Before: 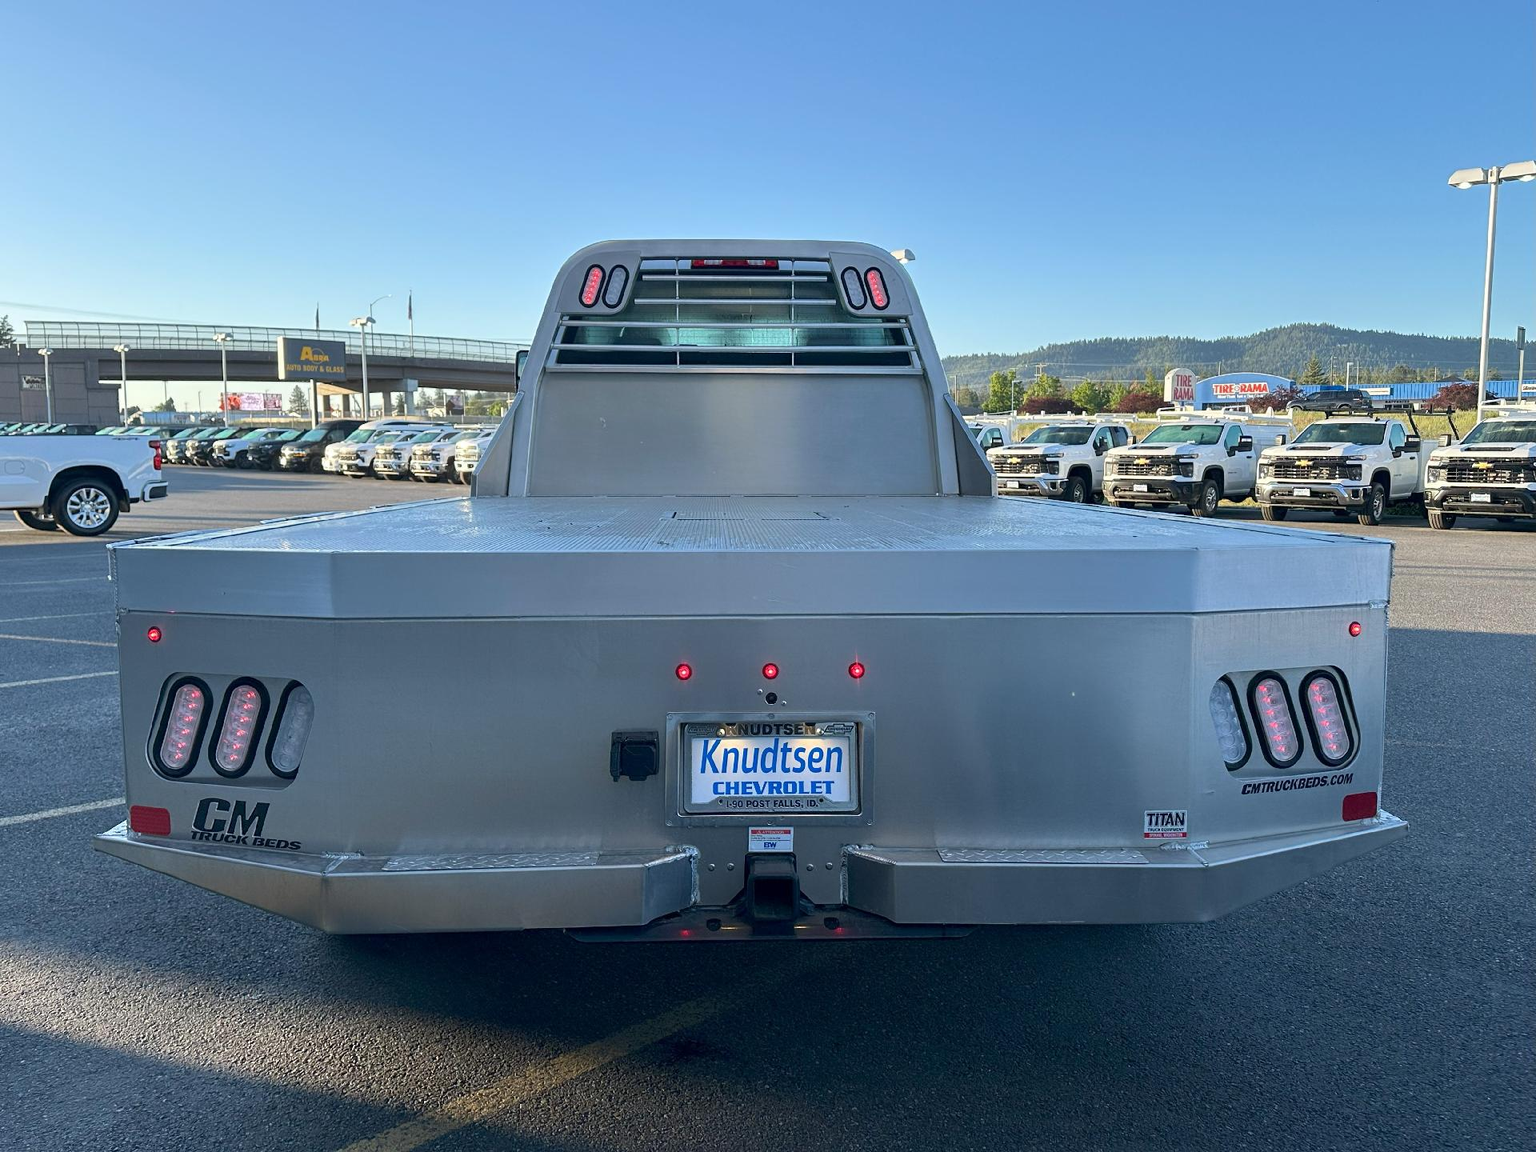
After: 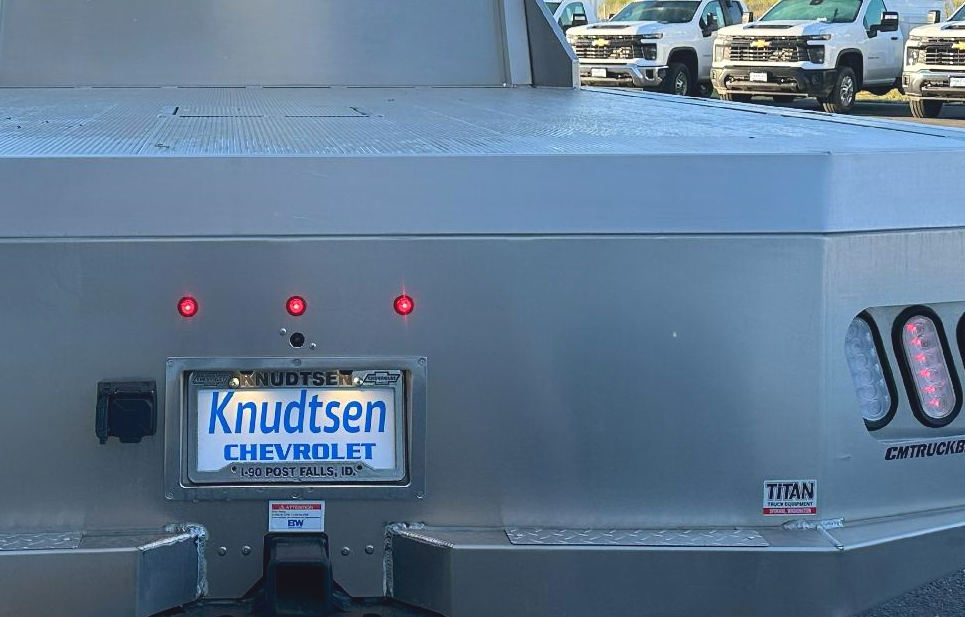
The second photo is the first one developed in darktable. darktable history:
tone equalizer: -8 EV -0.433 EV, -7 EV -0.4 EV, -6 EV -0.313 EV, -5 EV -0.237 EV, -3 EV 0.19 EV, -2 EV 0.334 EV, -1 EV 0.389 EV, +0 EV 0.425 EV, smoothing diameter 2.02%, edges refinement/feathering 20.39, mask exposure compensation -1.57 EV, filter diffusion 5
crop: left 34.77%, top 37.057%, right 14.951%, bottom 20.052%
local contrast: highlights 69%, shadows 65%, detail 81%, midtone range 0.329
